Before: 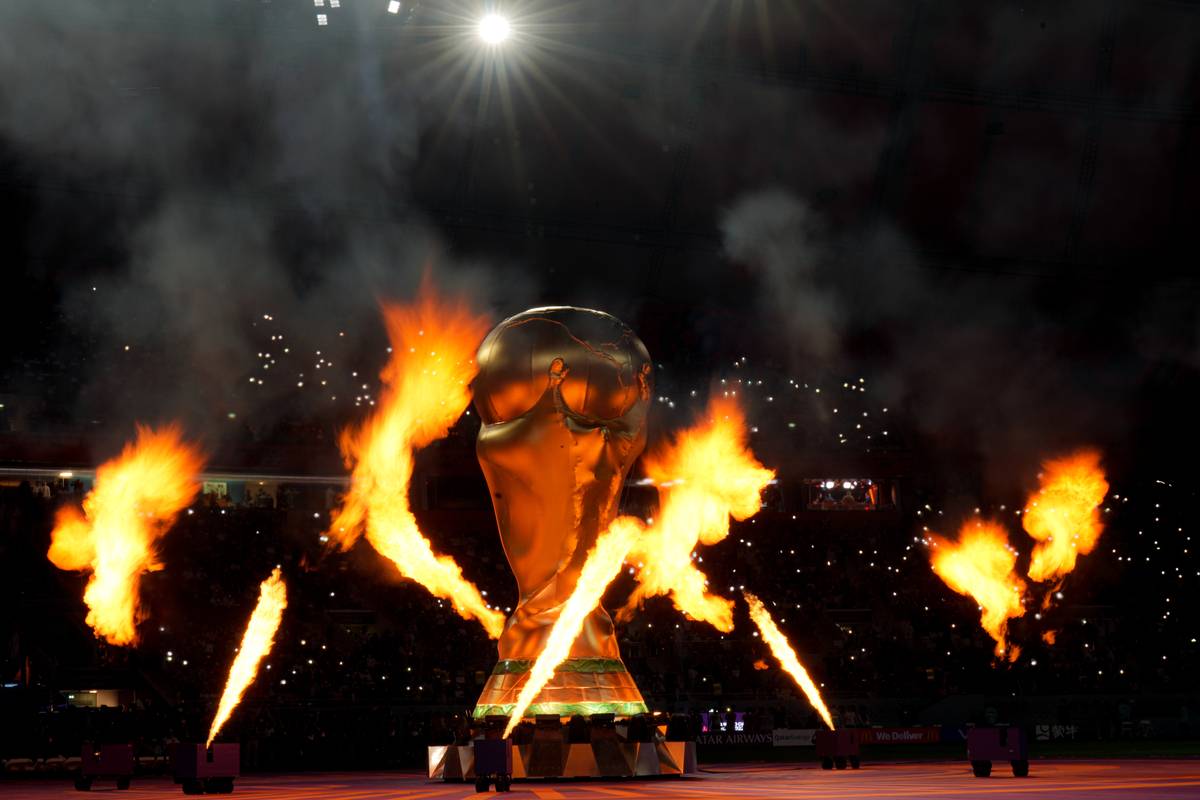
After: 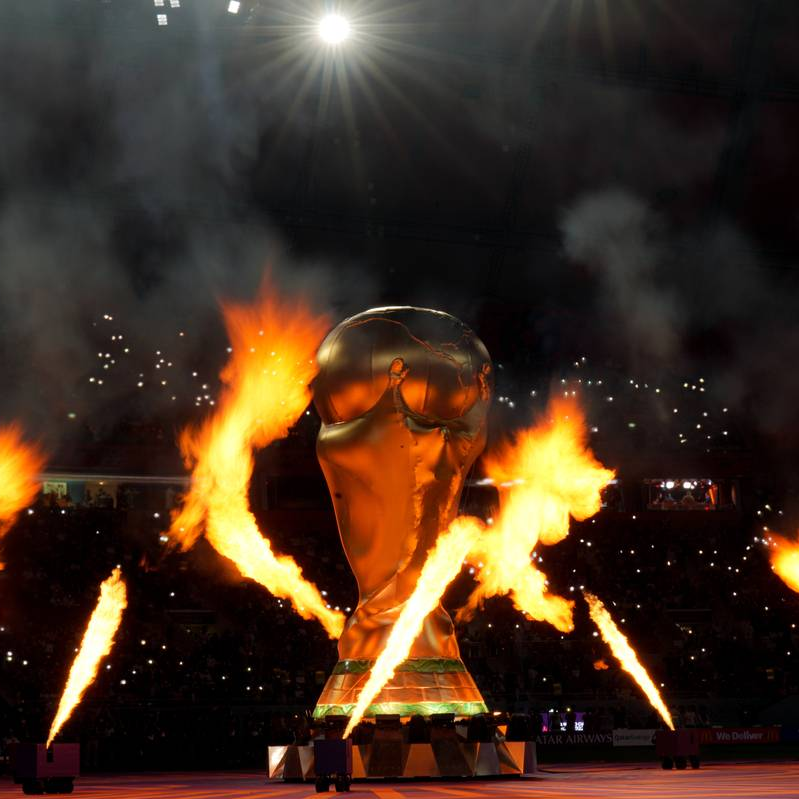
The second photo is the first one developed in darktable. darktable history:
crop and rotate: left 13.399%, right 19.955%
